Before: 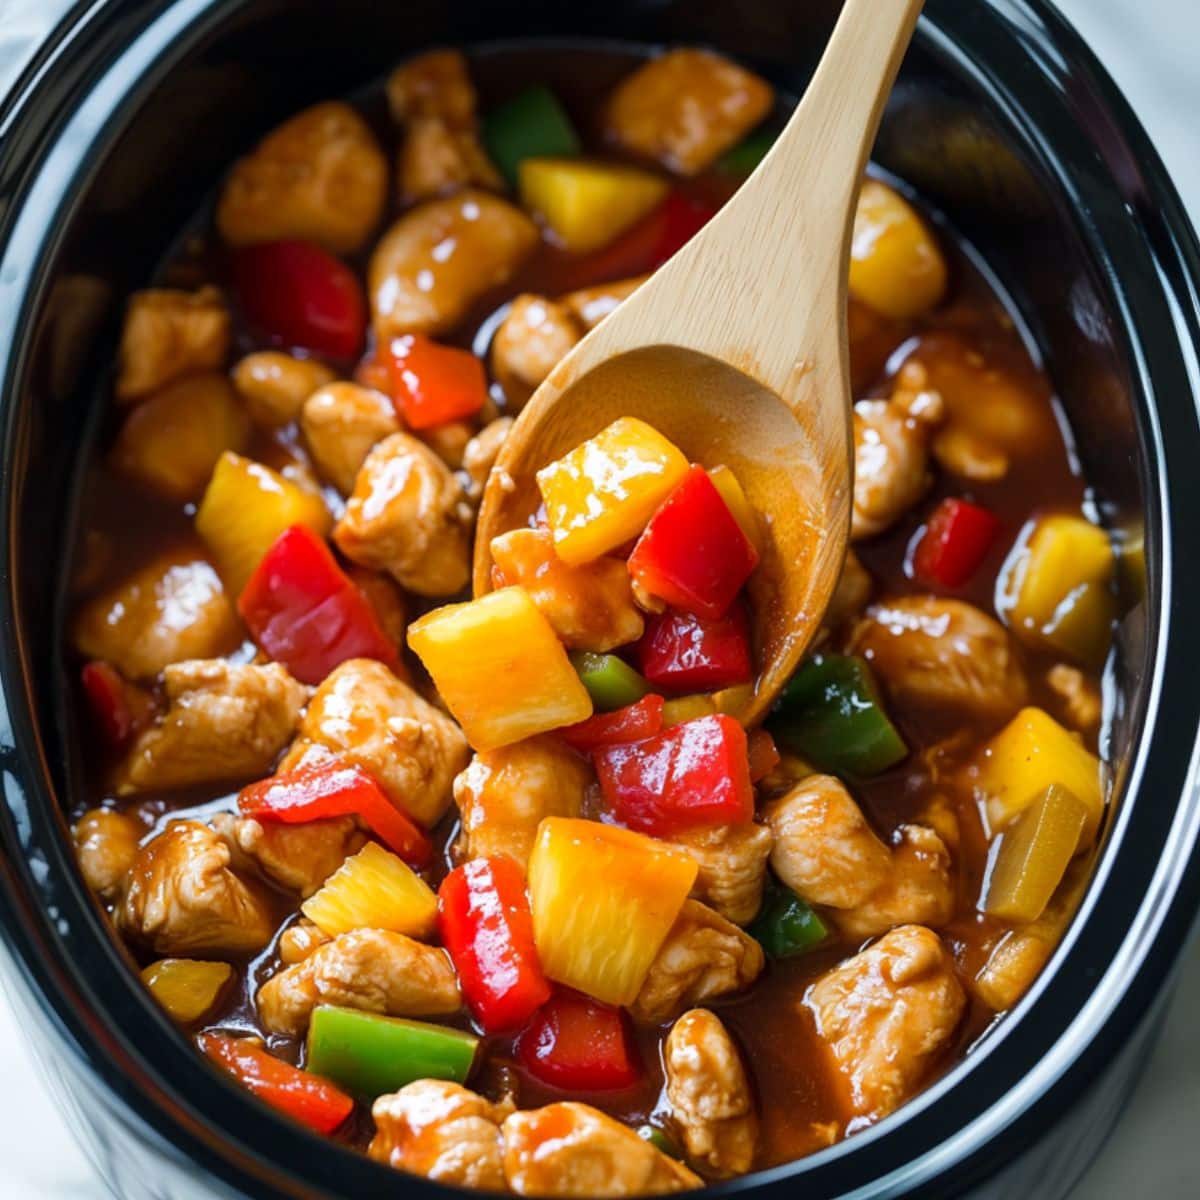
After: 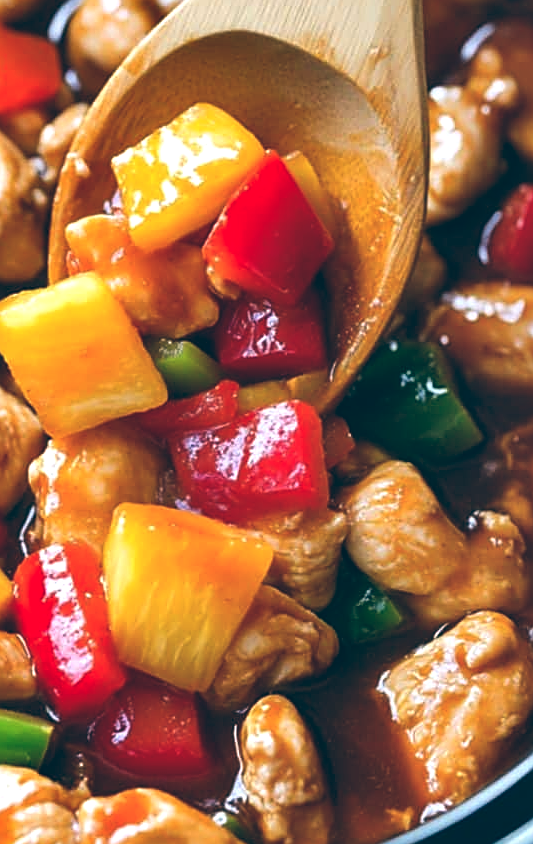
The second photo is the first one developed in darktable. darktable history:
crop: left 35.432%, top 26.233%, right 20.145%, bottom 3.432%
color balance: lift [1.016, 0.983, 1, 1.017], gamma [0.958, 1, 1, 1], gain [0.981, 1.007, 0.993, 1.002], input saturation 118.26%, contrast 13.43%, contrast fulcrum 21.62%, output saturation 82.76%
sharpen: on, module defaults
shadows and highlights: soften with gaussian
